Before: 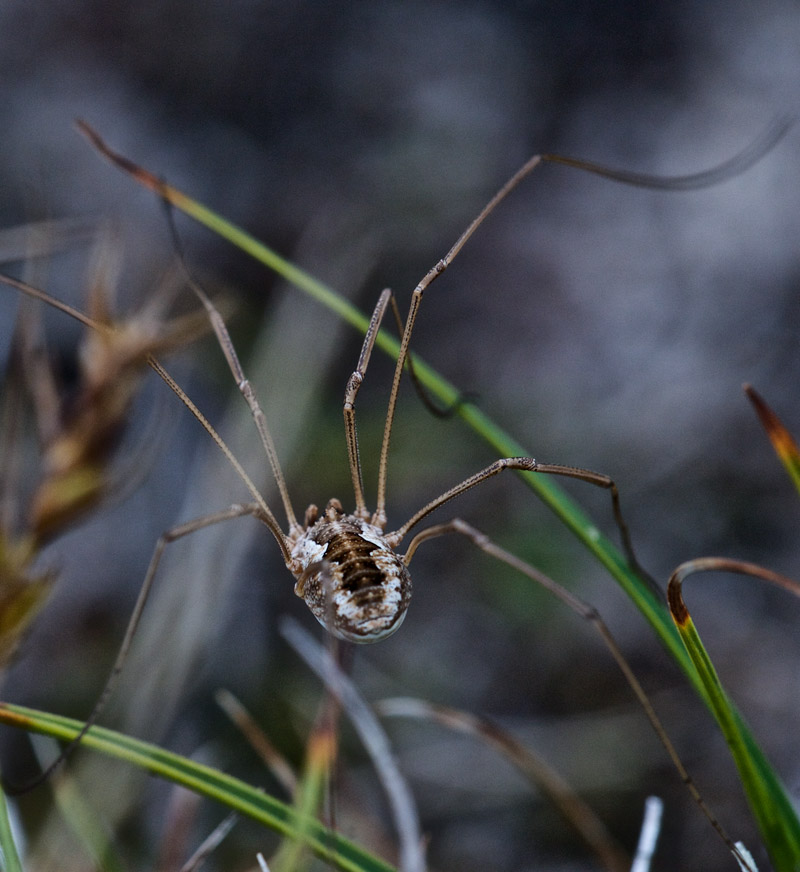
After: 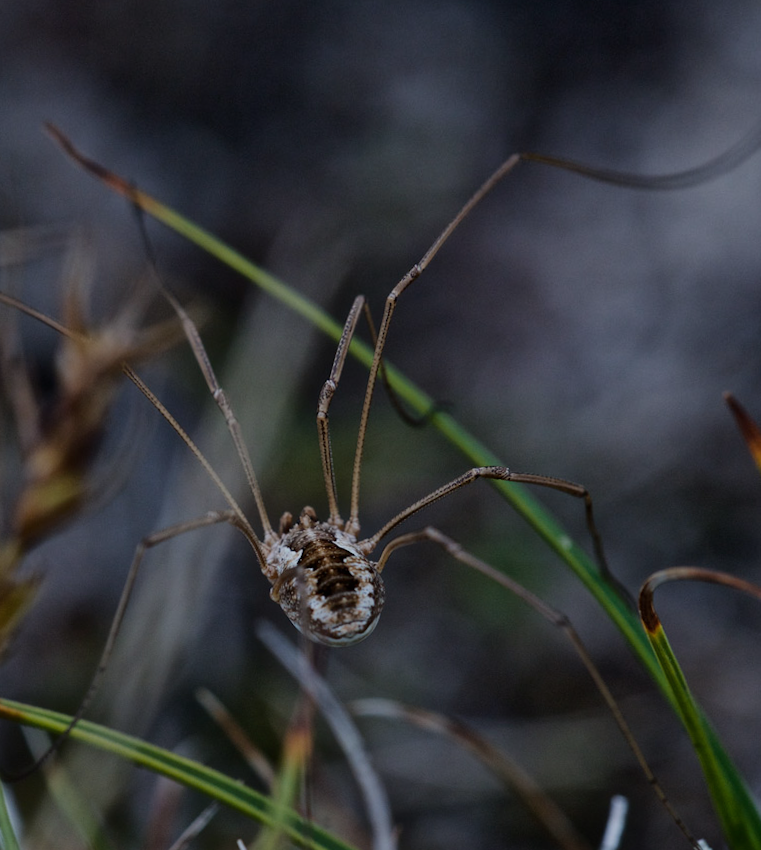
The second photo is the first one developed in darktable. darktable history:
rotate and perspective: rotation 0.074°, lens shift (vertical) 0.096, lens shift (horizontal) -0.041, crop left 0.043, crop right 0.952, crop top 0.024, crop bottom 0.979
exposure: black level correction 0, exposure -0.721 EV, compensate highlight preservation false
